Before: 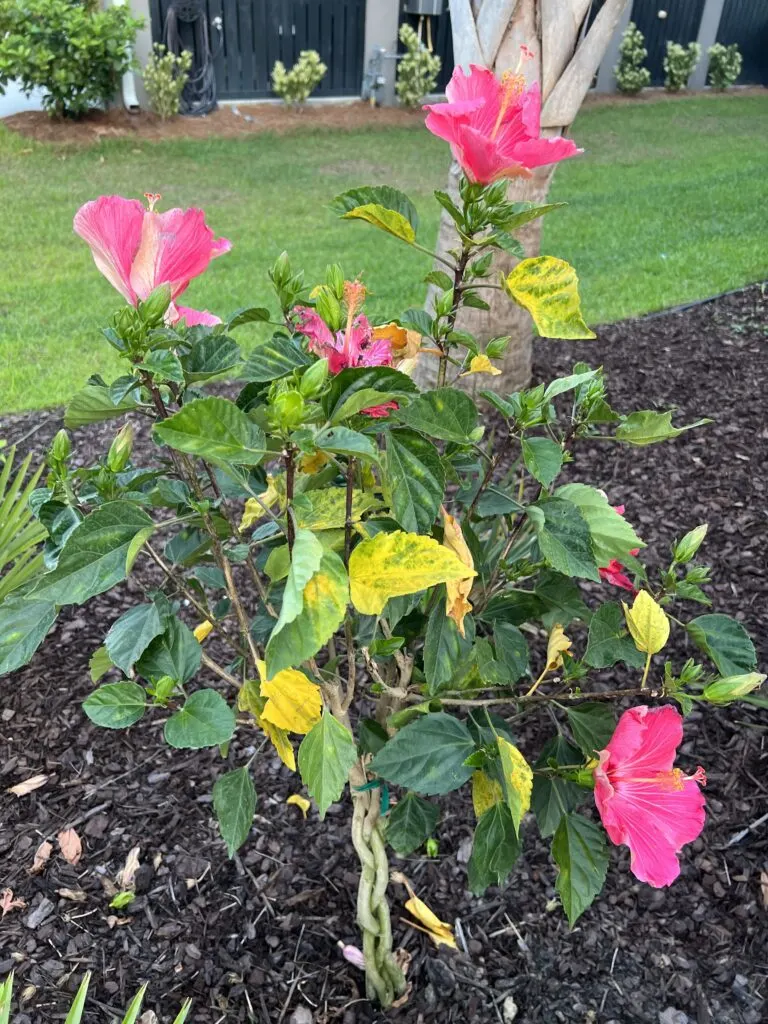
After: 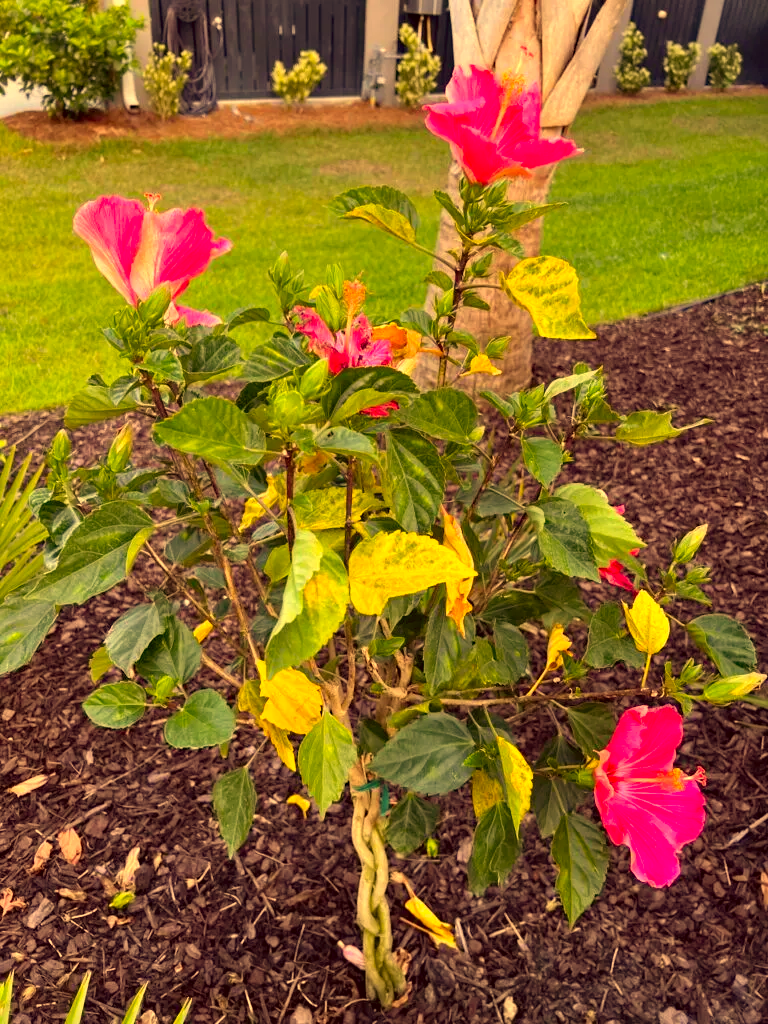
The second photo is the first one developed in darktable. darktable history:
haze removal: compatibility mode true, adaptive false
white balance: red 1.127, blue 0.943
color correction: highlights a* 10.12, highlights b* 39.04, shadows a* 14.62, shadows b* 3.37
